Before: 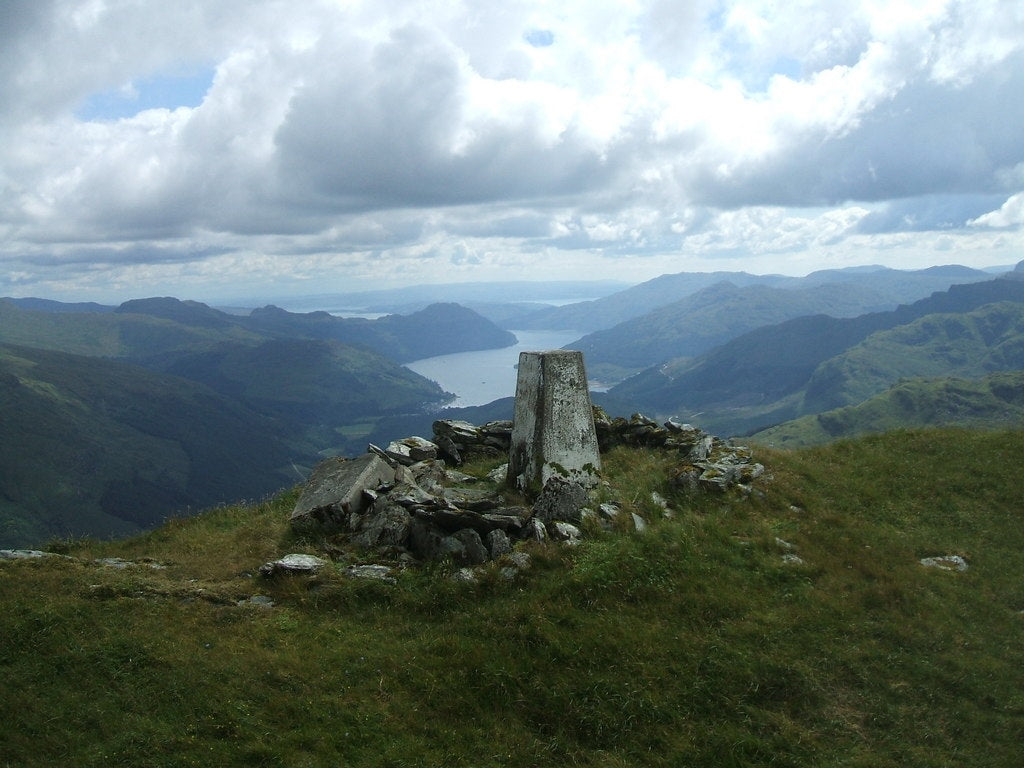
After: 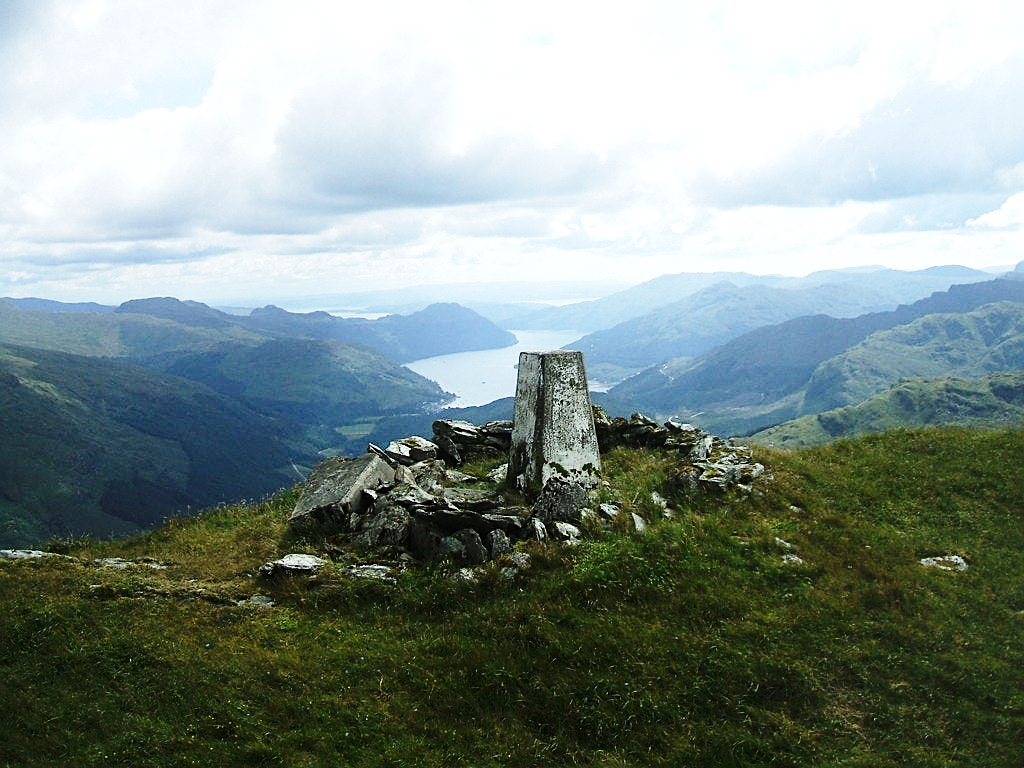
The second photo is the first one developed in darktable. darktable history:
base curve: curves: ch0 [(0, 0) (0.028, 0.03) (0.121, 0.232) (0.46, 0.748) (0.859, 0.968) (1, 1)], preserve colors none
sharpen: on, module defaults
tone equalizer: -8 EV -0.401 EV, -7 EV -0.413 EV, -6 EV -0.297 EV, -5 EV -0.19 EV, -3 EV 0.214 EV, -2 EV 0.311 EV, -1 EV 0.372 EV, +0 EV 0.436 EV, edges refinement/feathering 500, mask exposure compensation -1.57 EV, preserve details no
